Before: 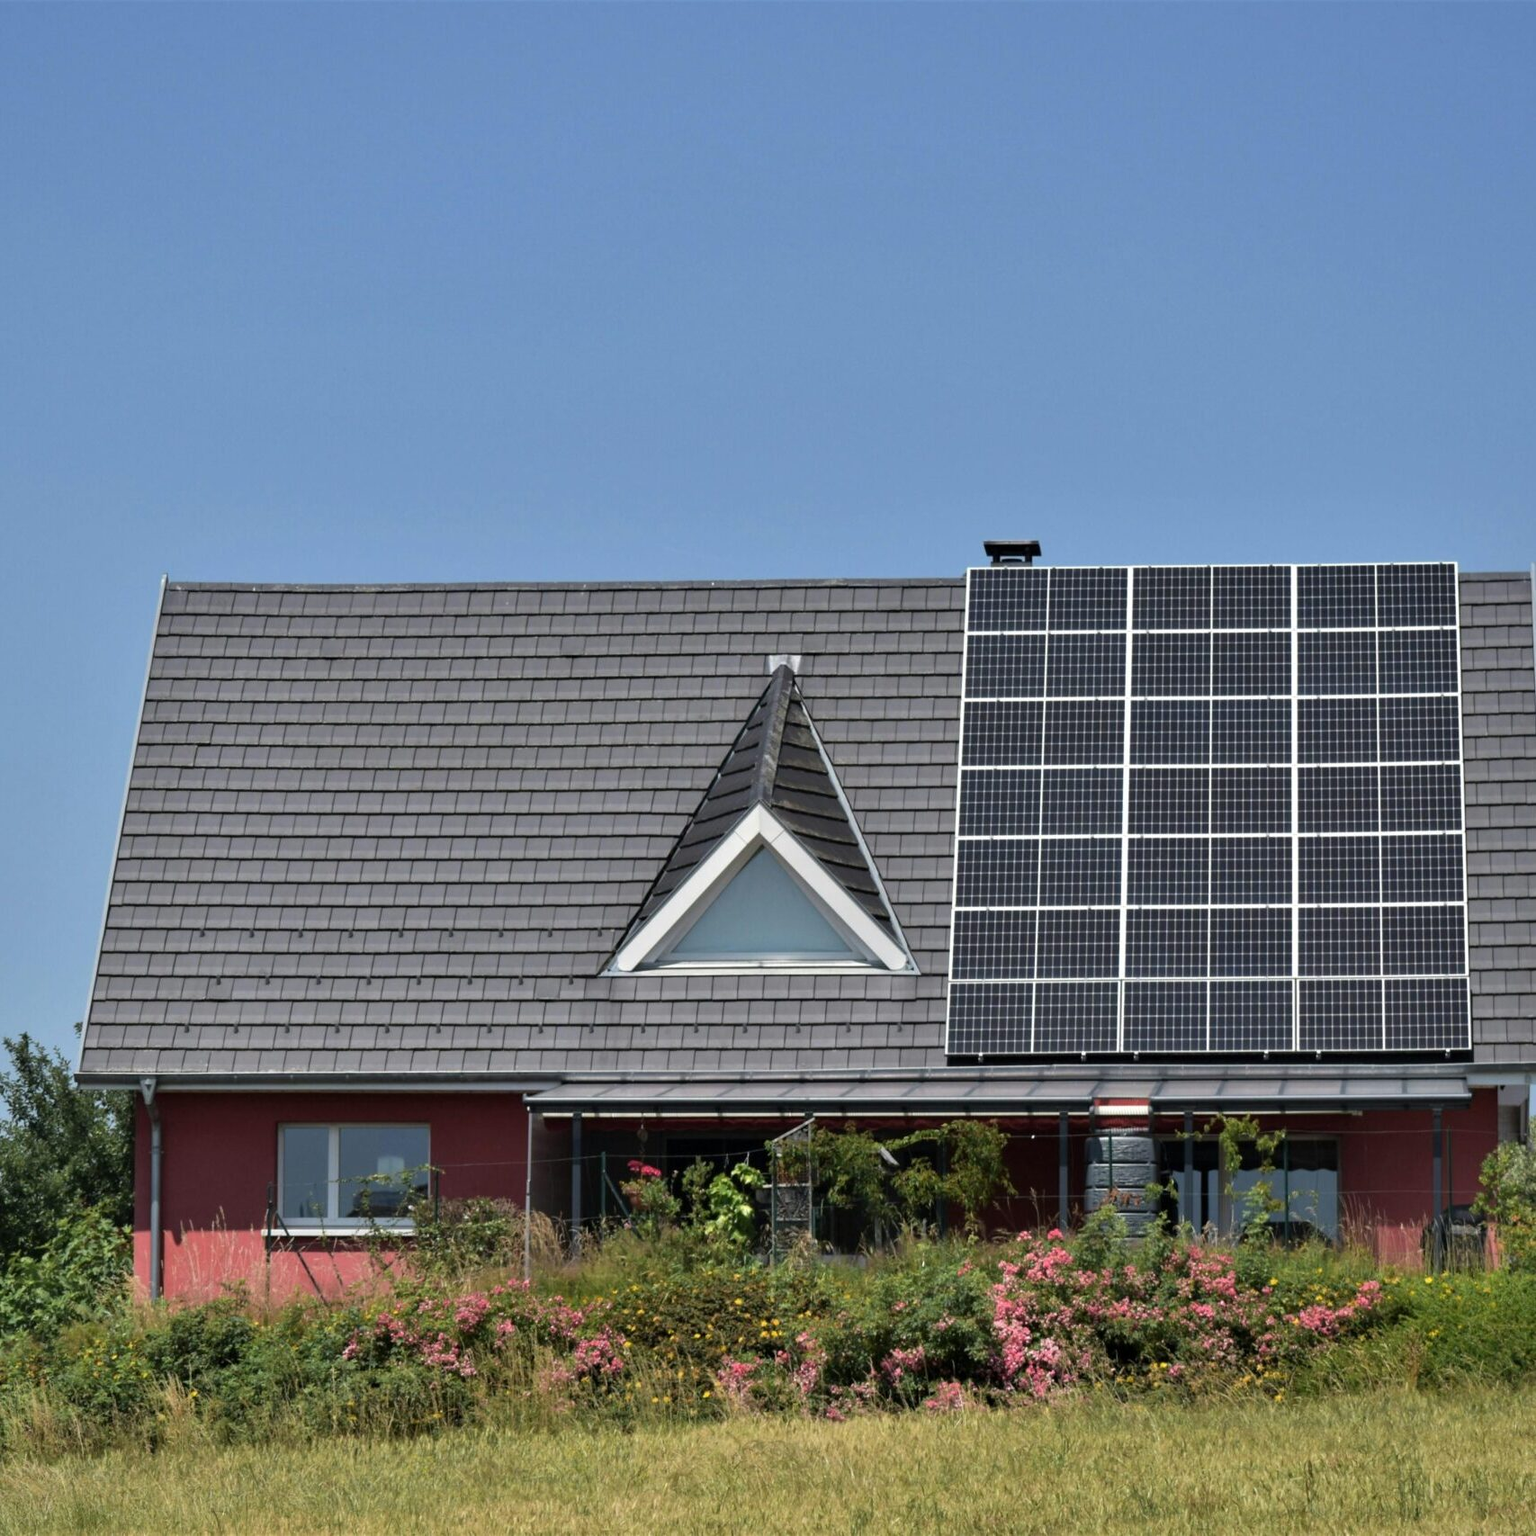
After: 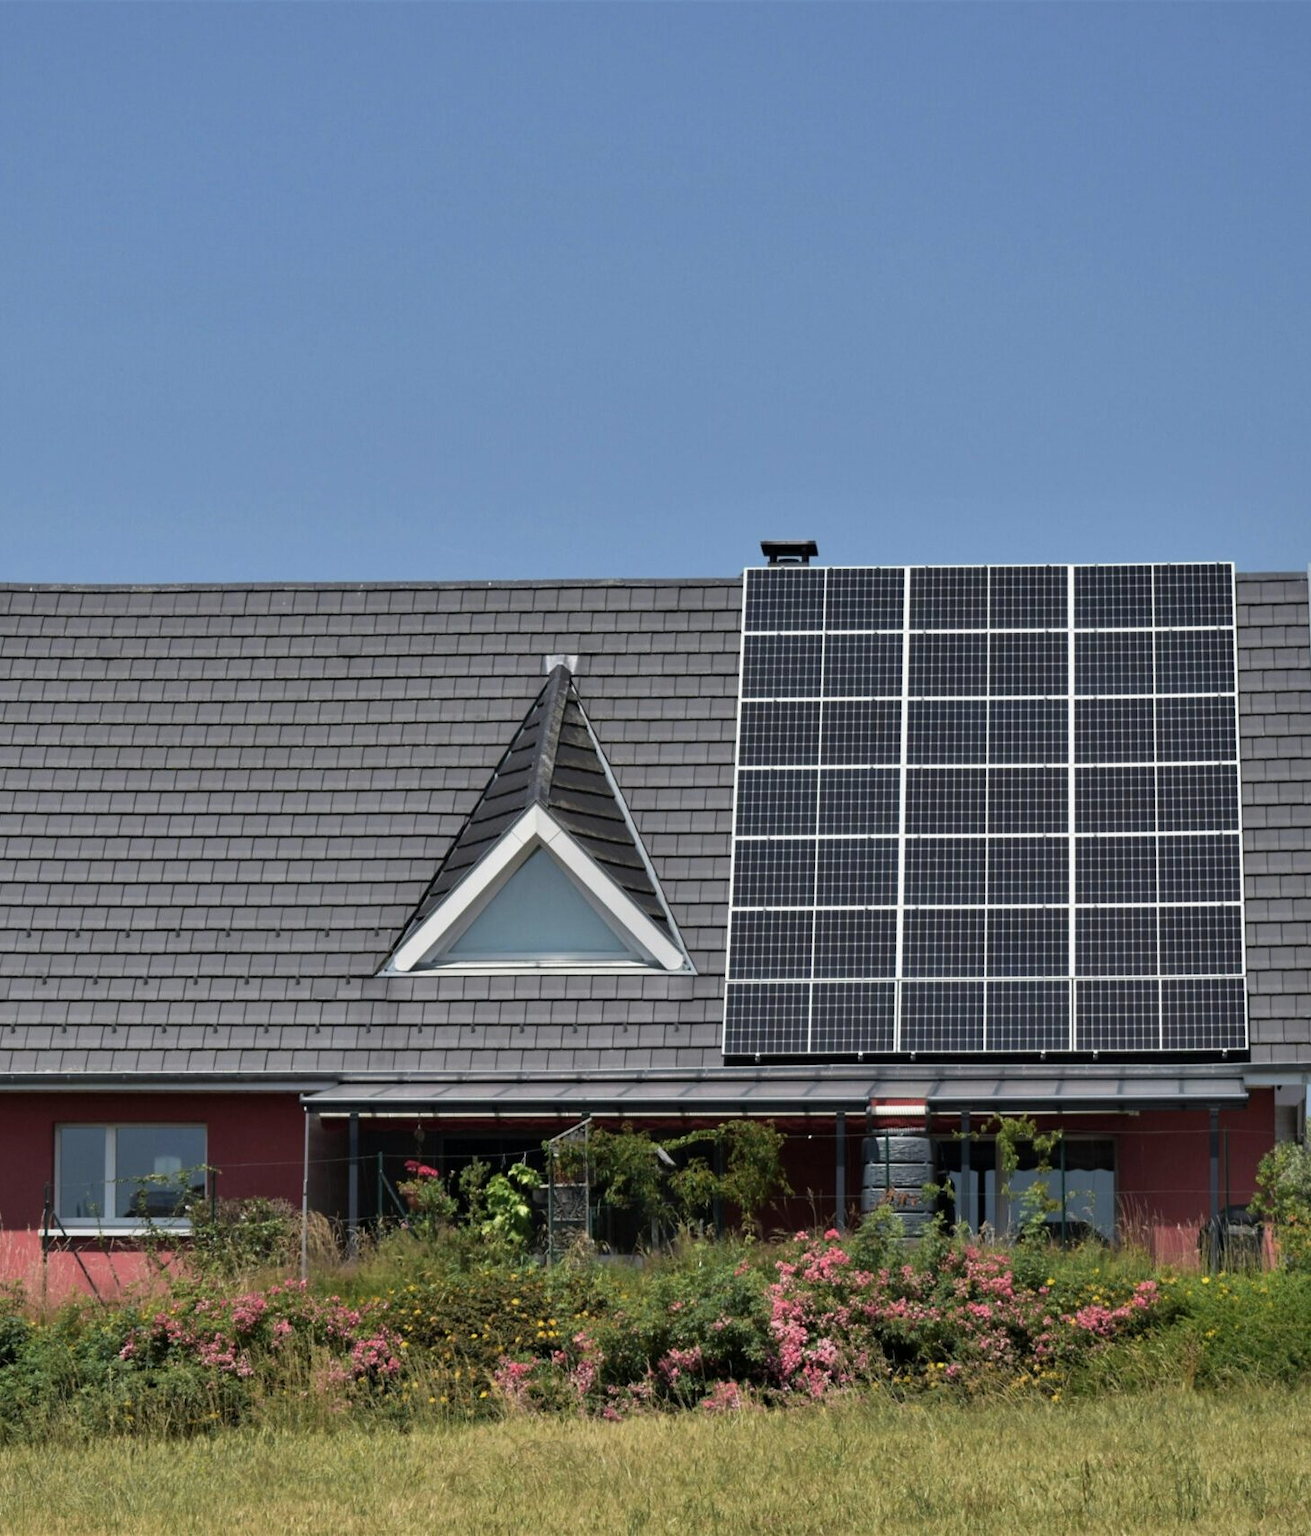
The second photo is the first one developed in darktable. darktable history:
crop and rotate: left 14.584%
contrast brightness saturation: contrast 0.01, saturation -0.05
exposure: exposure -0.116 EV, compensate exposure bias true, compensate highlight preservation false
